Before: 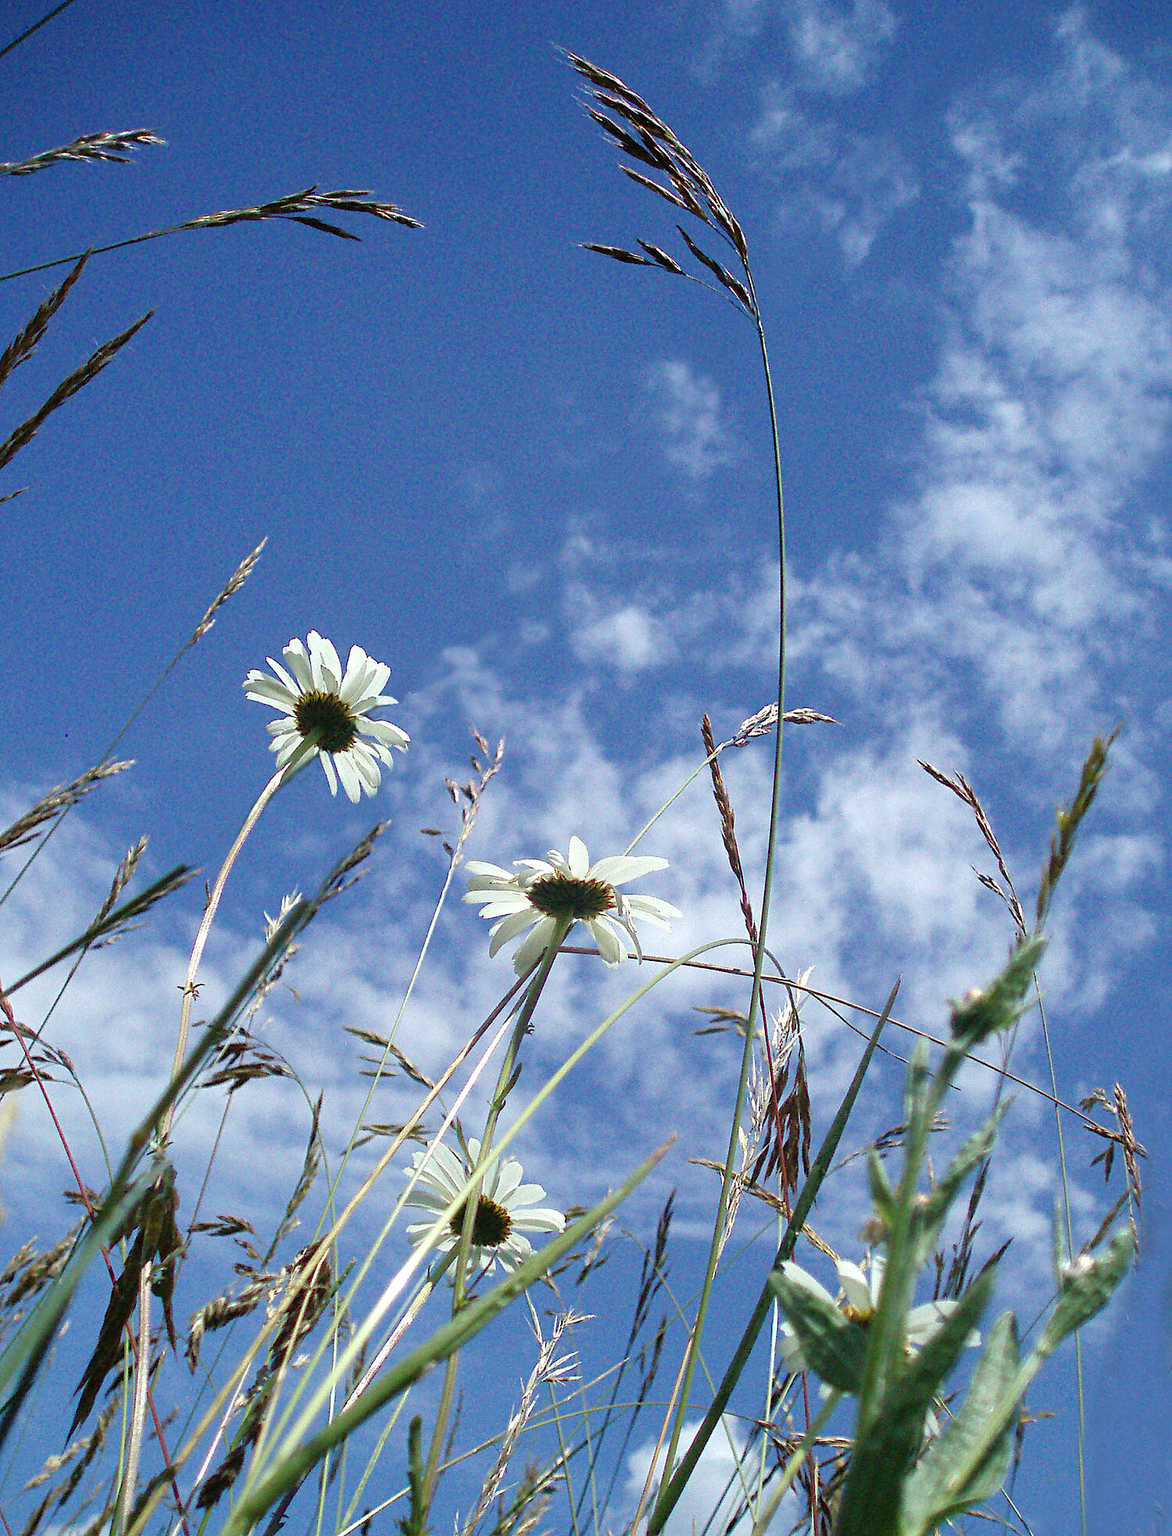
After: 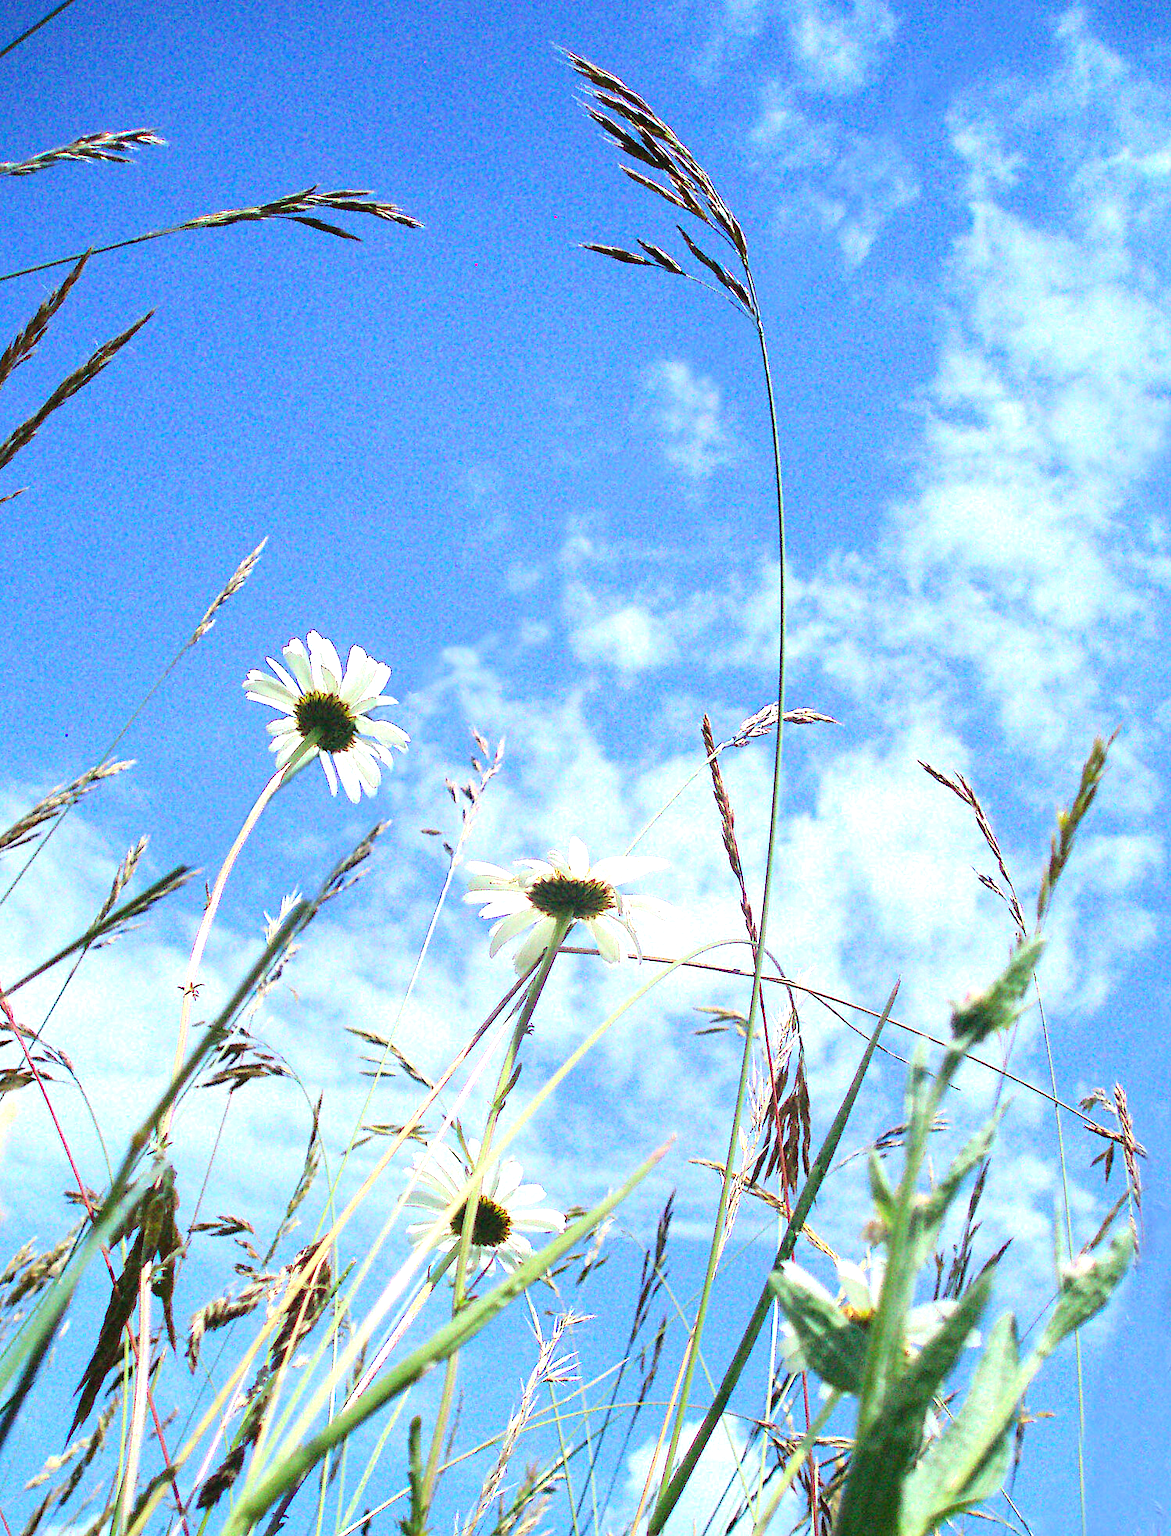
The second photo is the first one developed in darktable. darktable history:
contrast brightness saturation: contrast 0.2, brightness 0.16, saturation 0.22
exposure: black level correction 0, exposure 0.9 EV, compensate highlight preservation false
